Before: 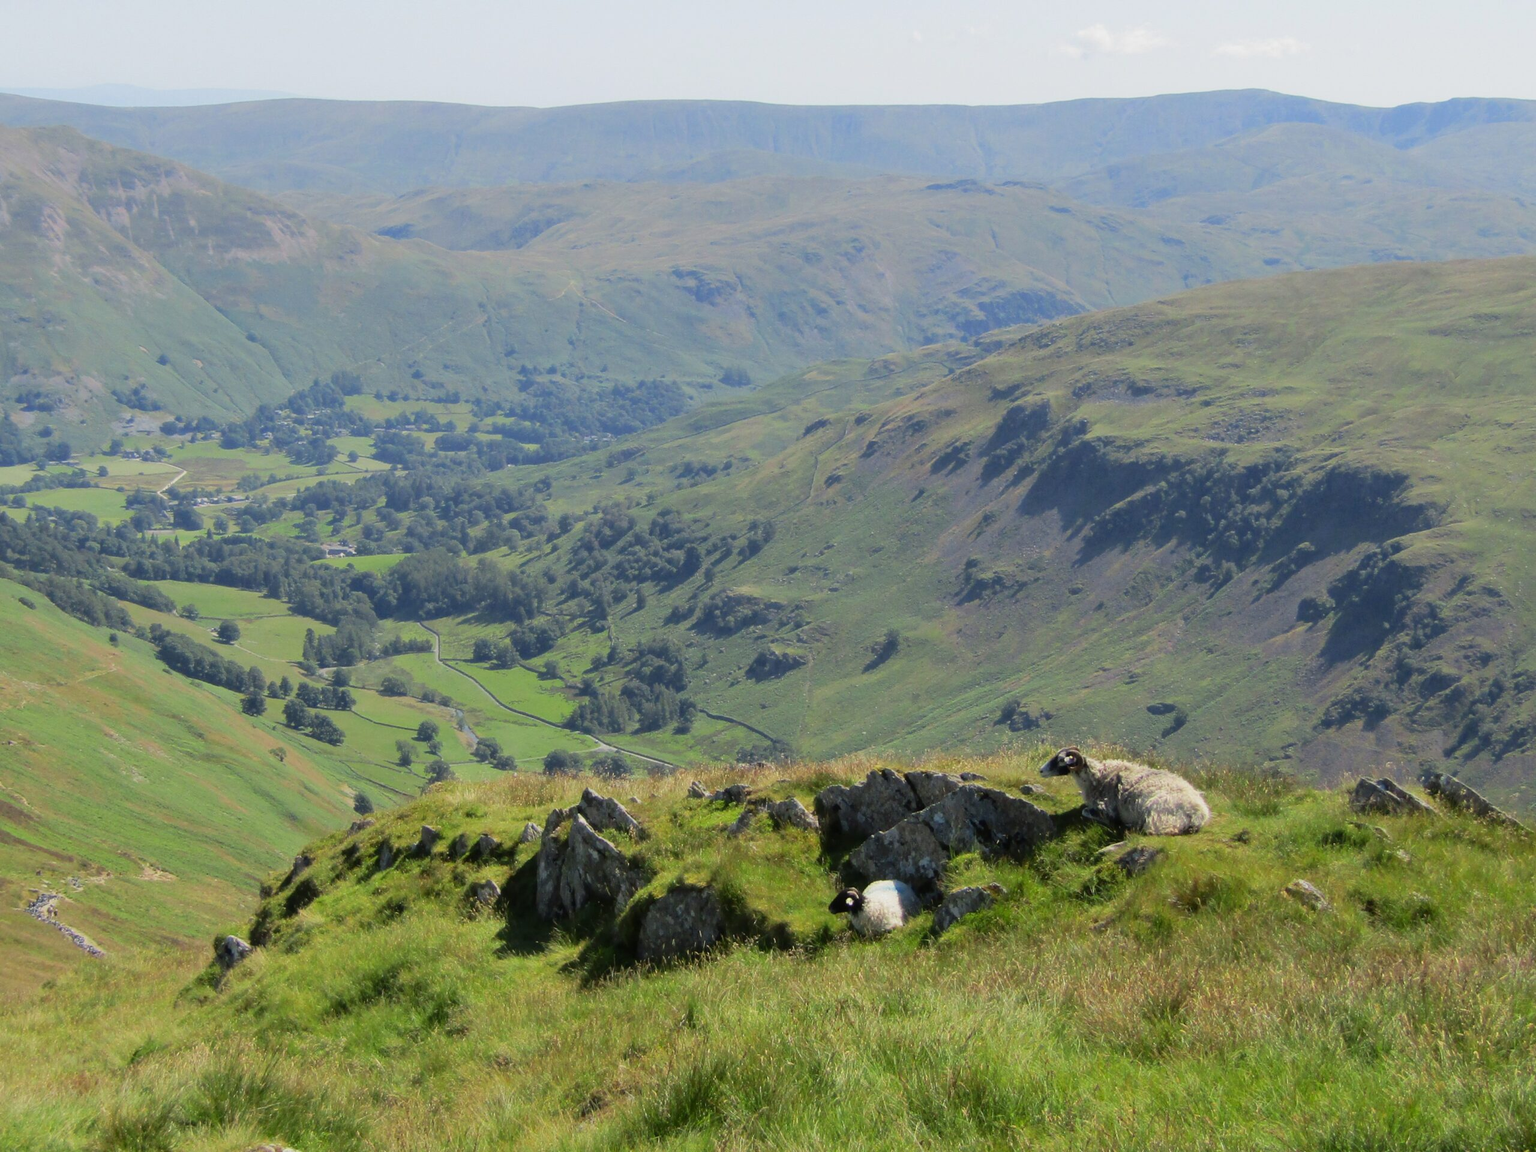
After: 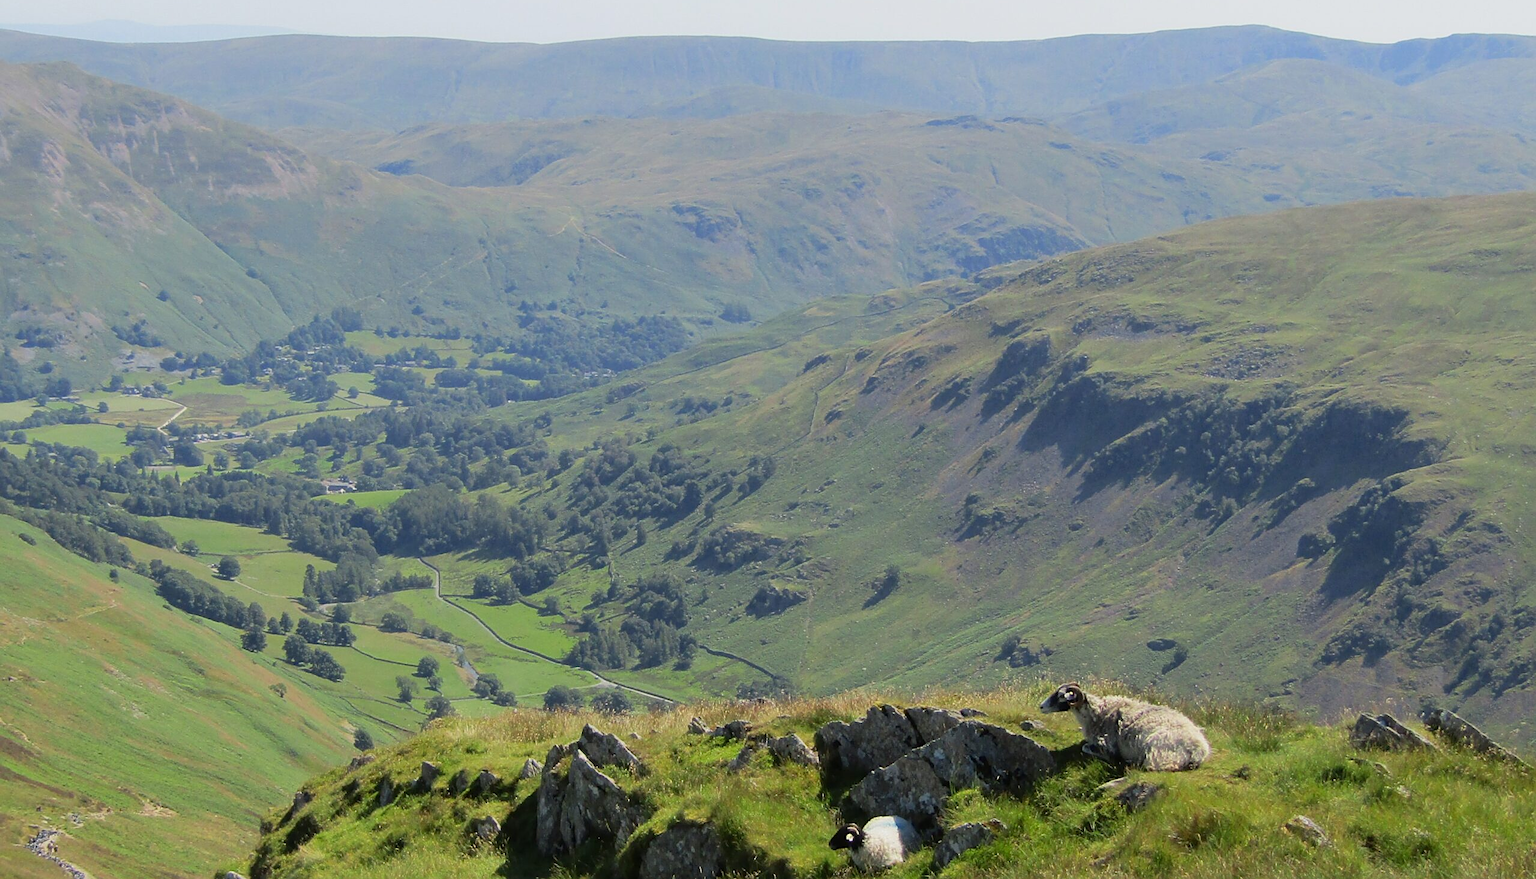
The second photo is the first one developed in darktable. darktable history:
crop: top 5.616%, bottom 18.079%
sharpen: on, module defaults
